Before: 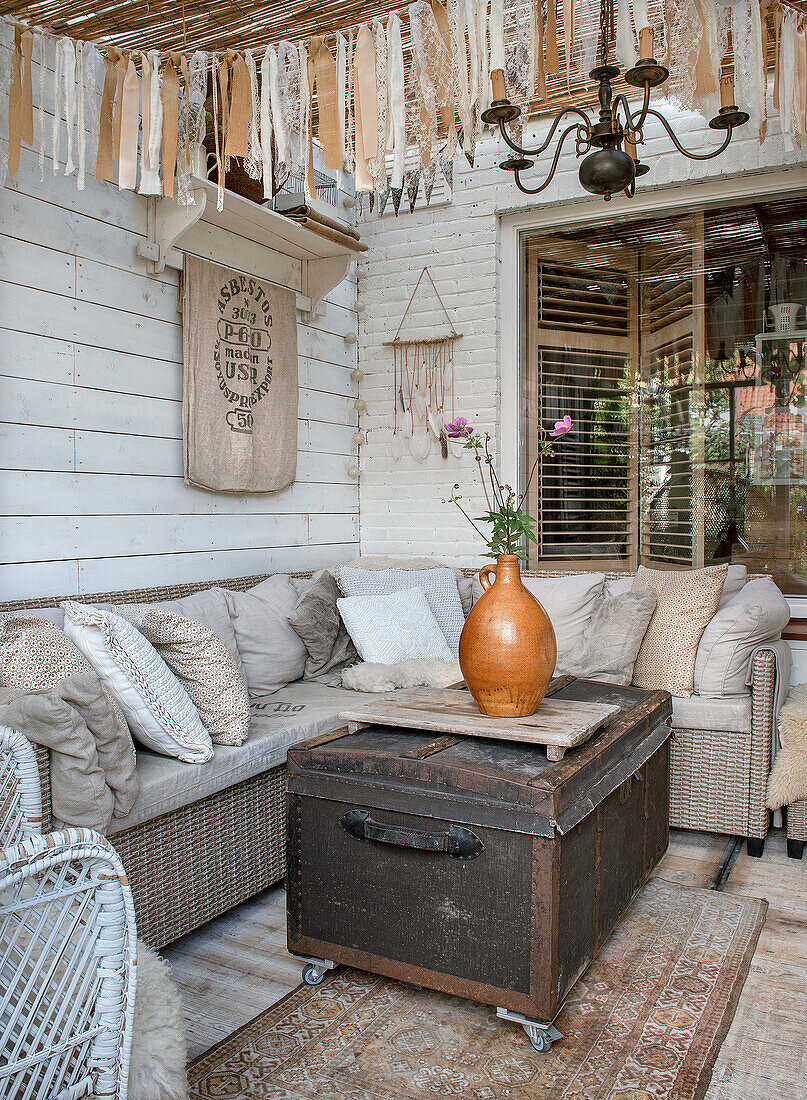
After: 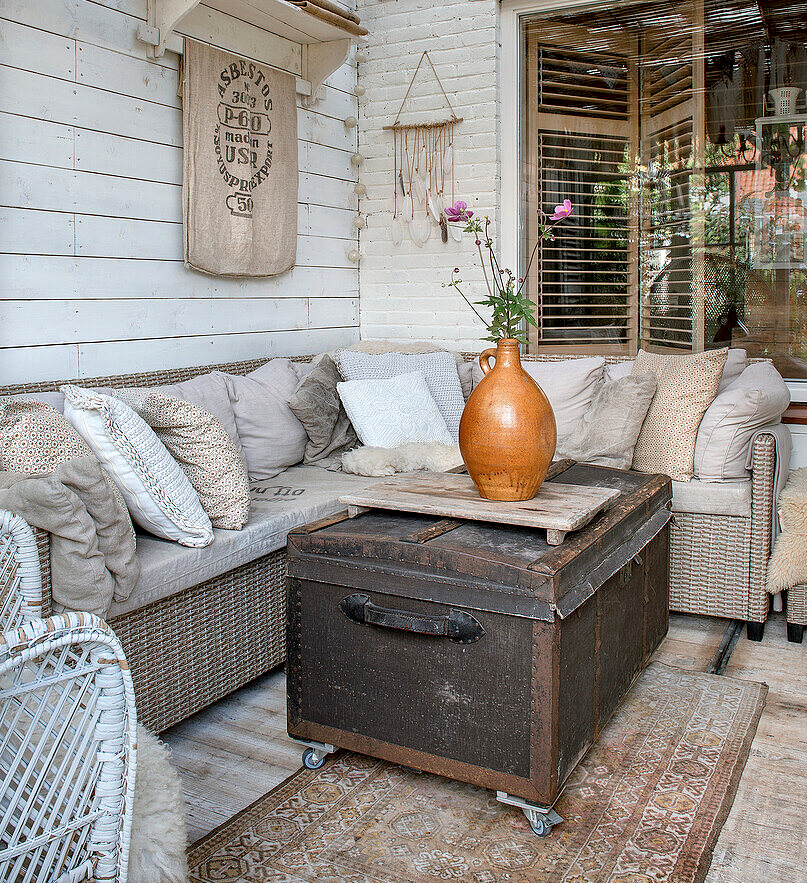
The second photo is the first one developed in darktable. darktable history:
crop and rotate: top 19.725%
exposure: black level correction 0.003, exposure 0.146 EV, compensate highlight preservation false
